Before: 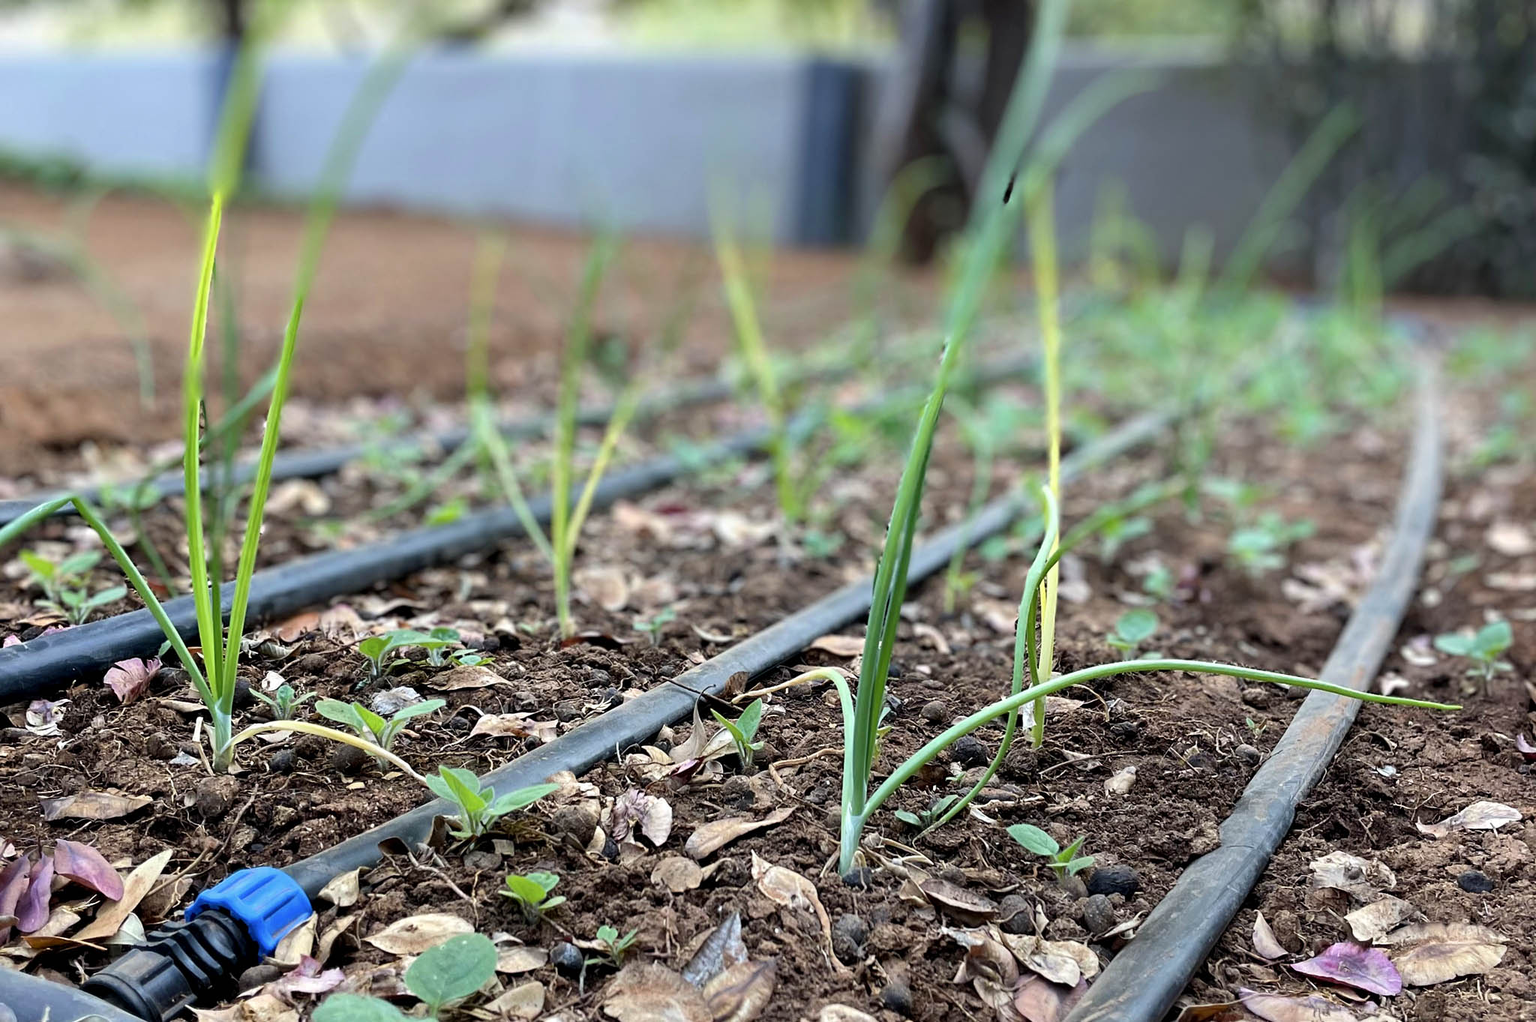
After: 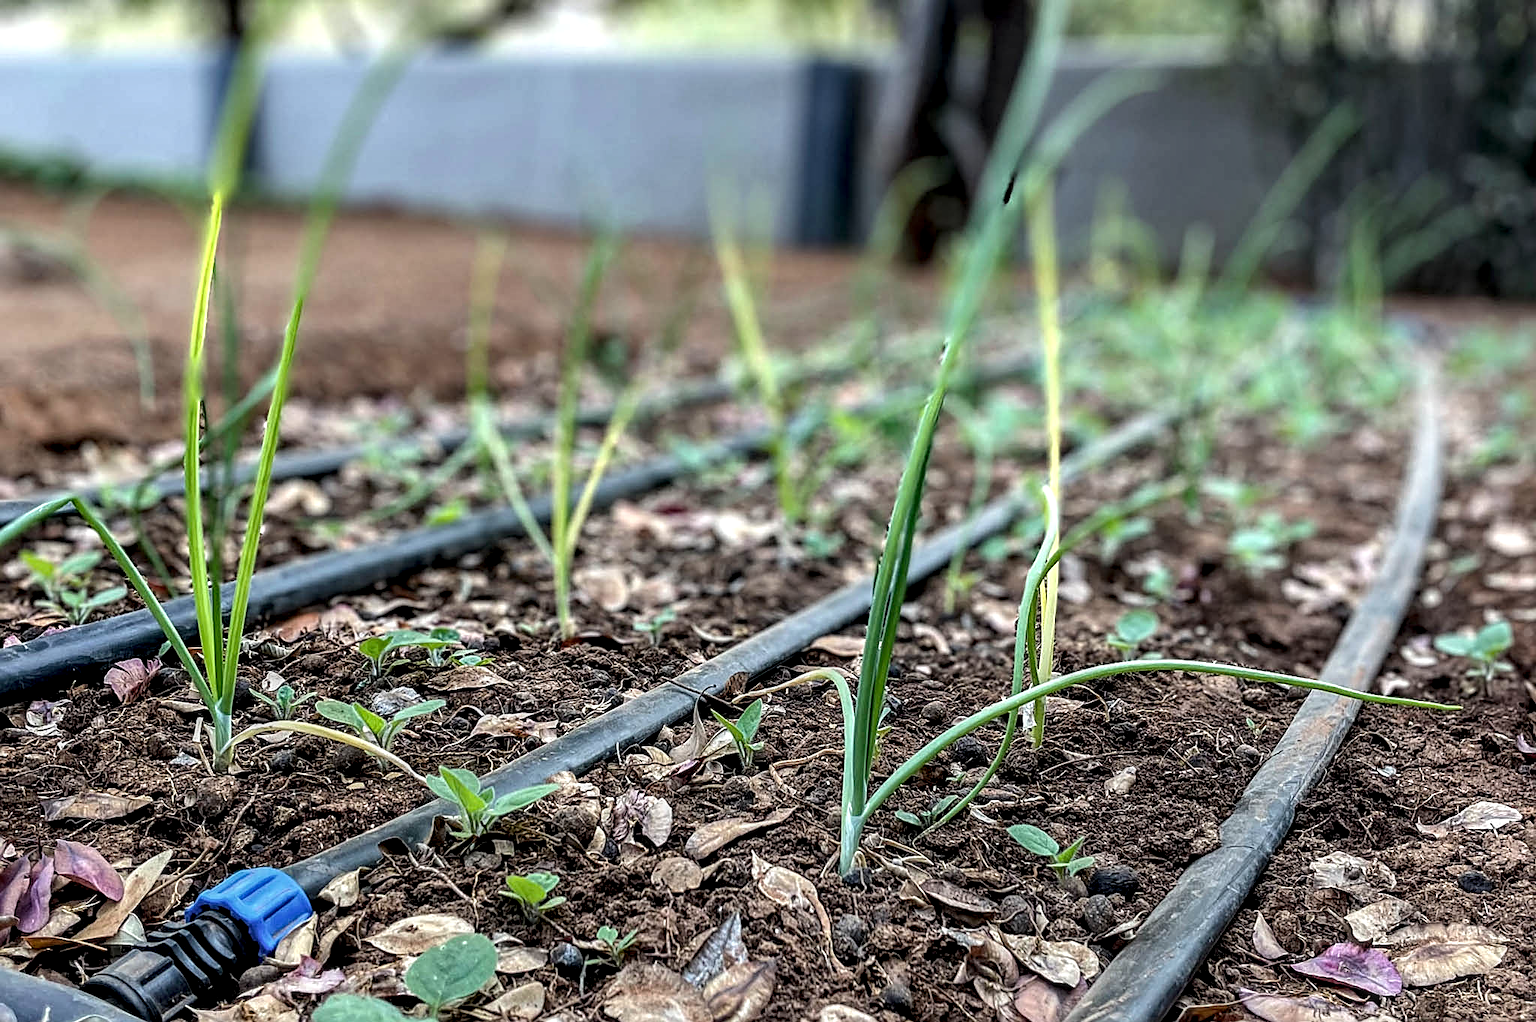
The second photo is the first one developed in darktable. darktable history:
sharpen: on, module defaults
shadows and highlights: shadows 25, white point adjustment -3, highlights -30
contrast brightness saturation: saturation -0.17
local contrast: highlights 0%, shadows 0%, detail 182%
